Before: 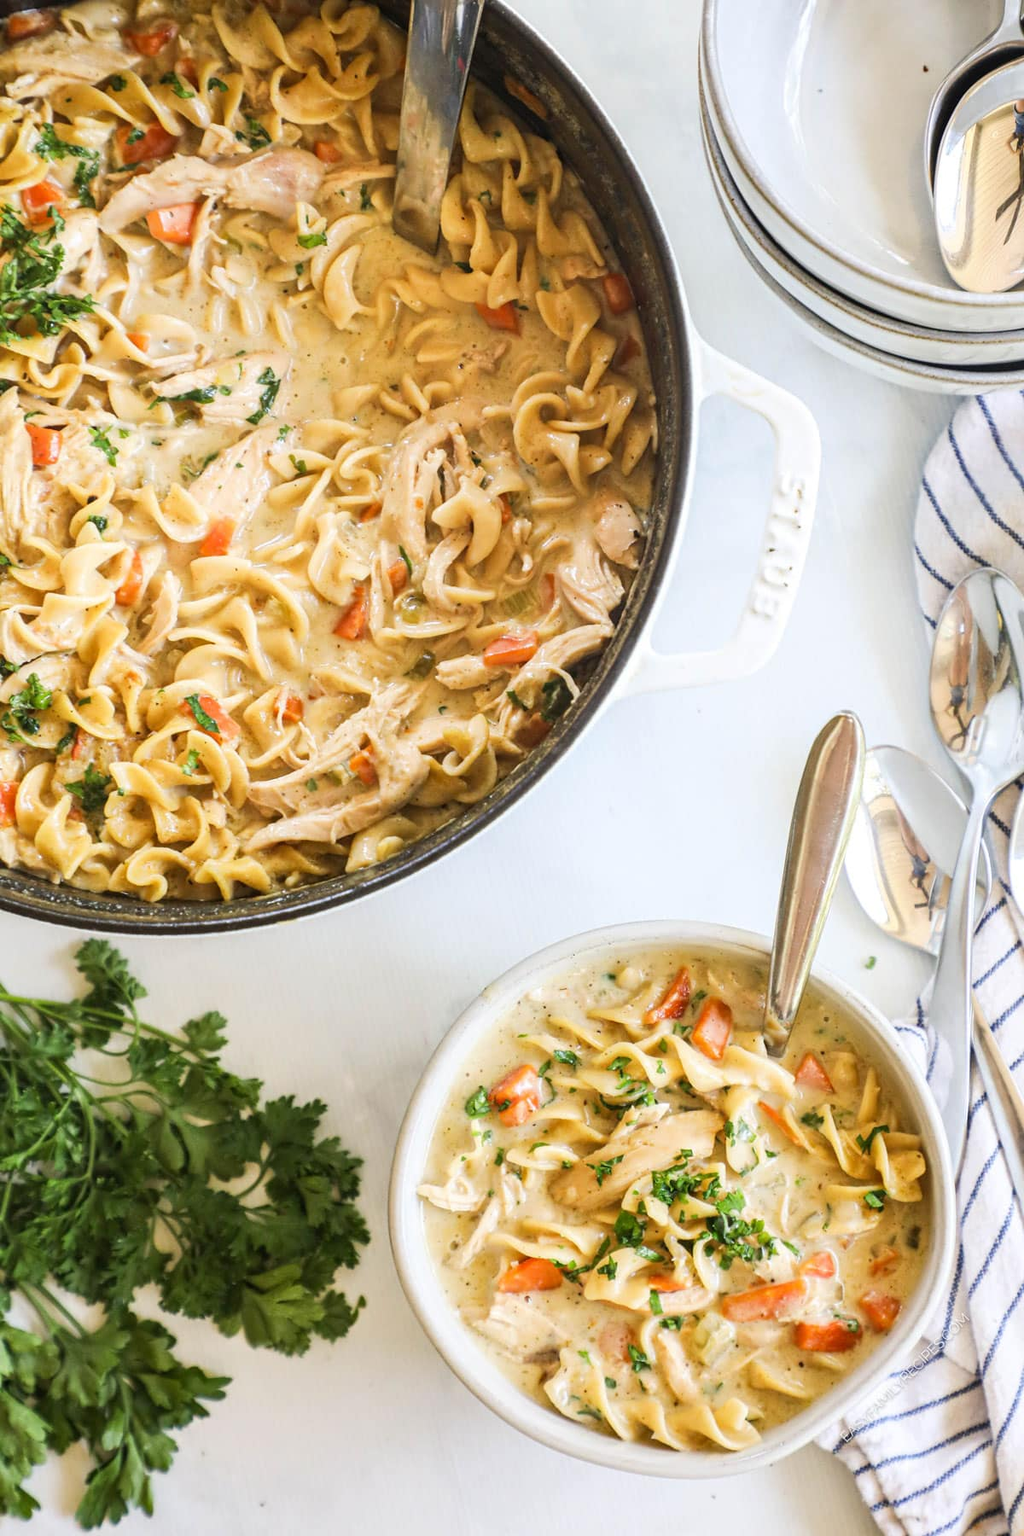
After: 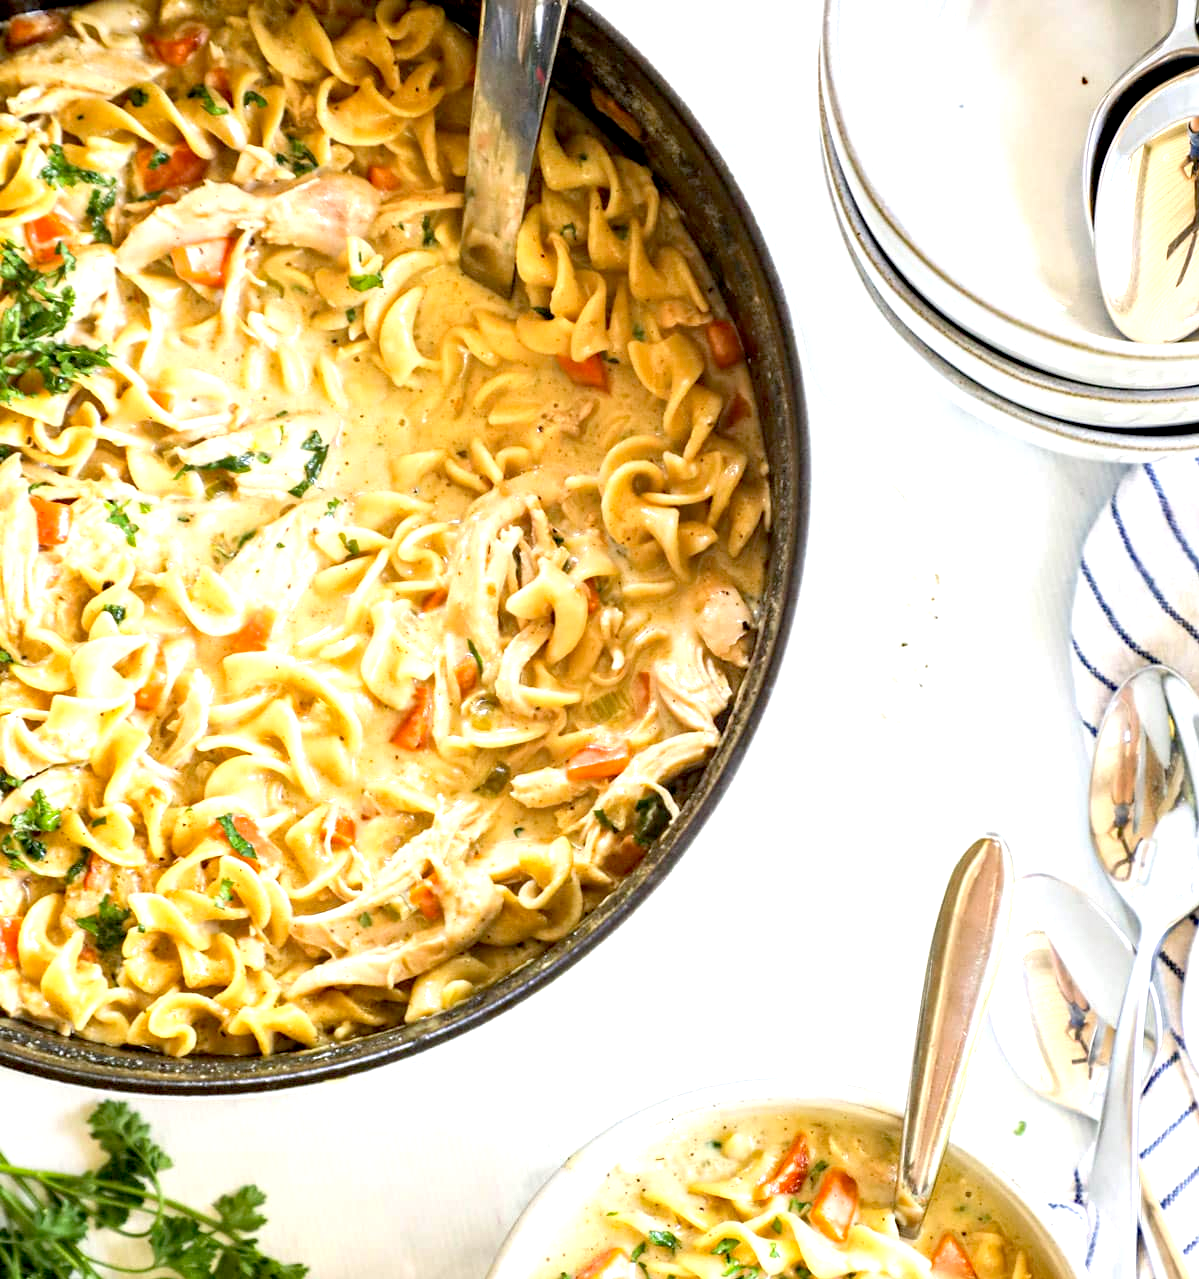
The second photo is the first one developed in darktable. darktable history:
exposure: black level correction 0.012, exposure 0.694 EV, compensate exposure bias true, compensate highlight preservation false
haze removal: compatibility mode true, adaptive false
crop: right 0%, bottom 28.909%
